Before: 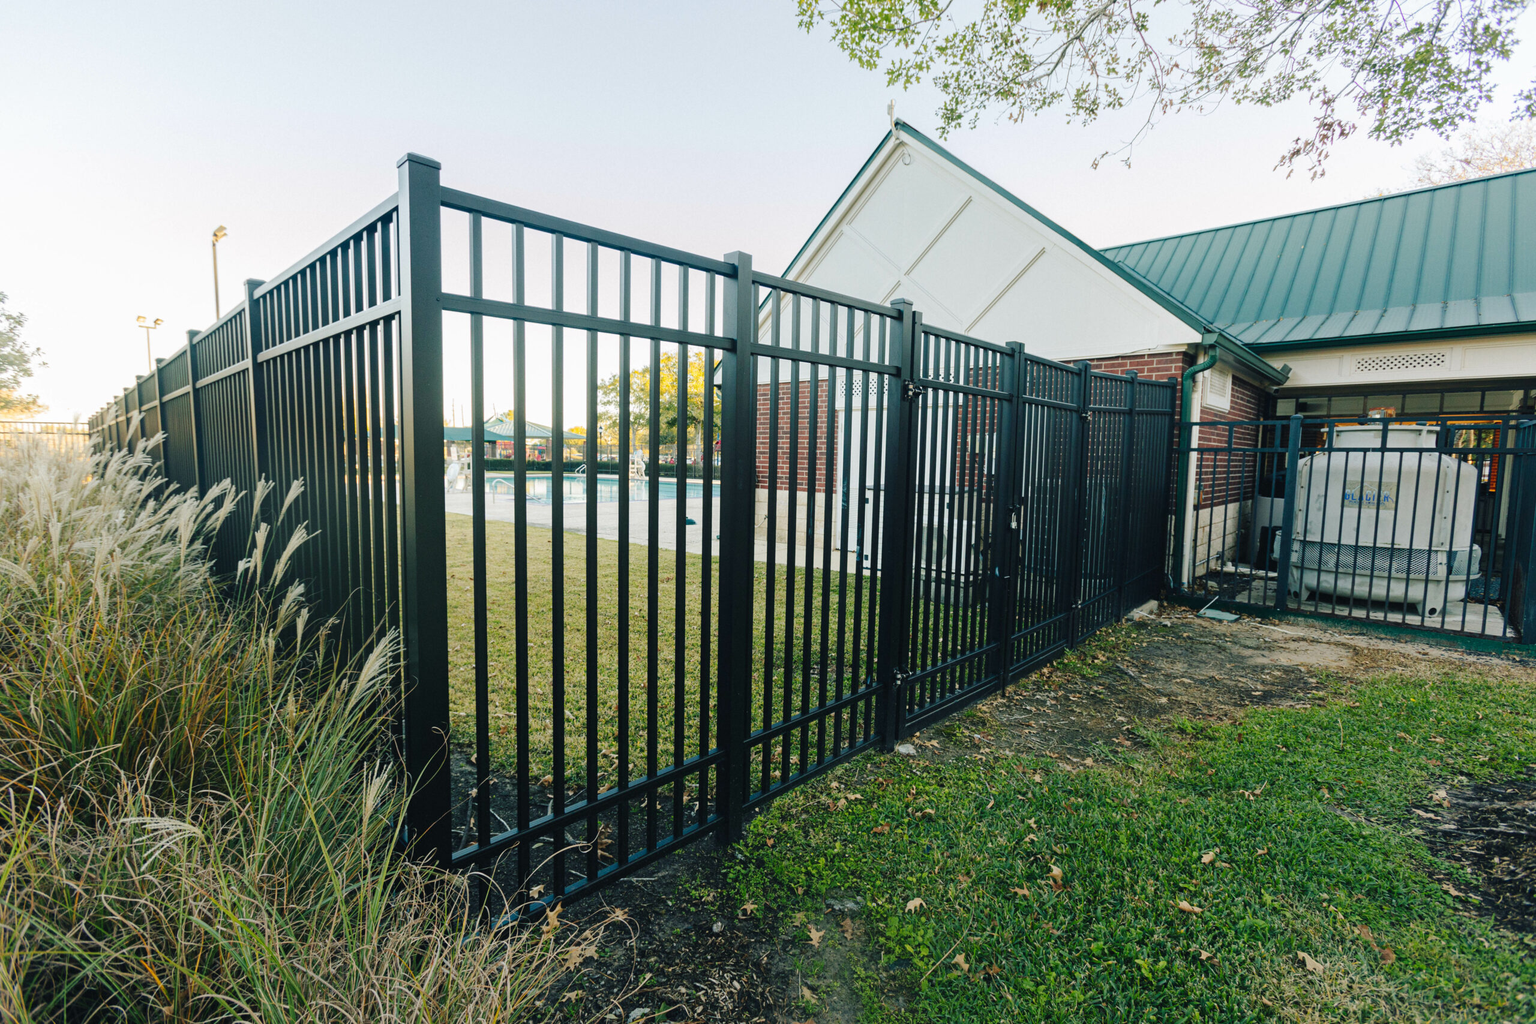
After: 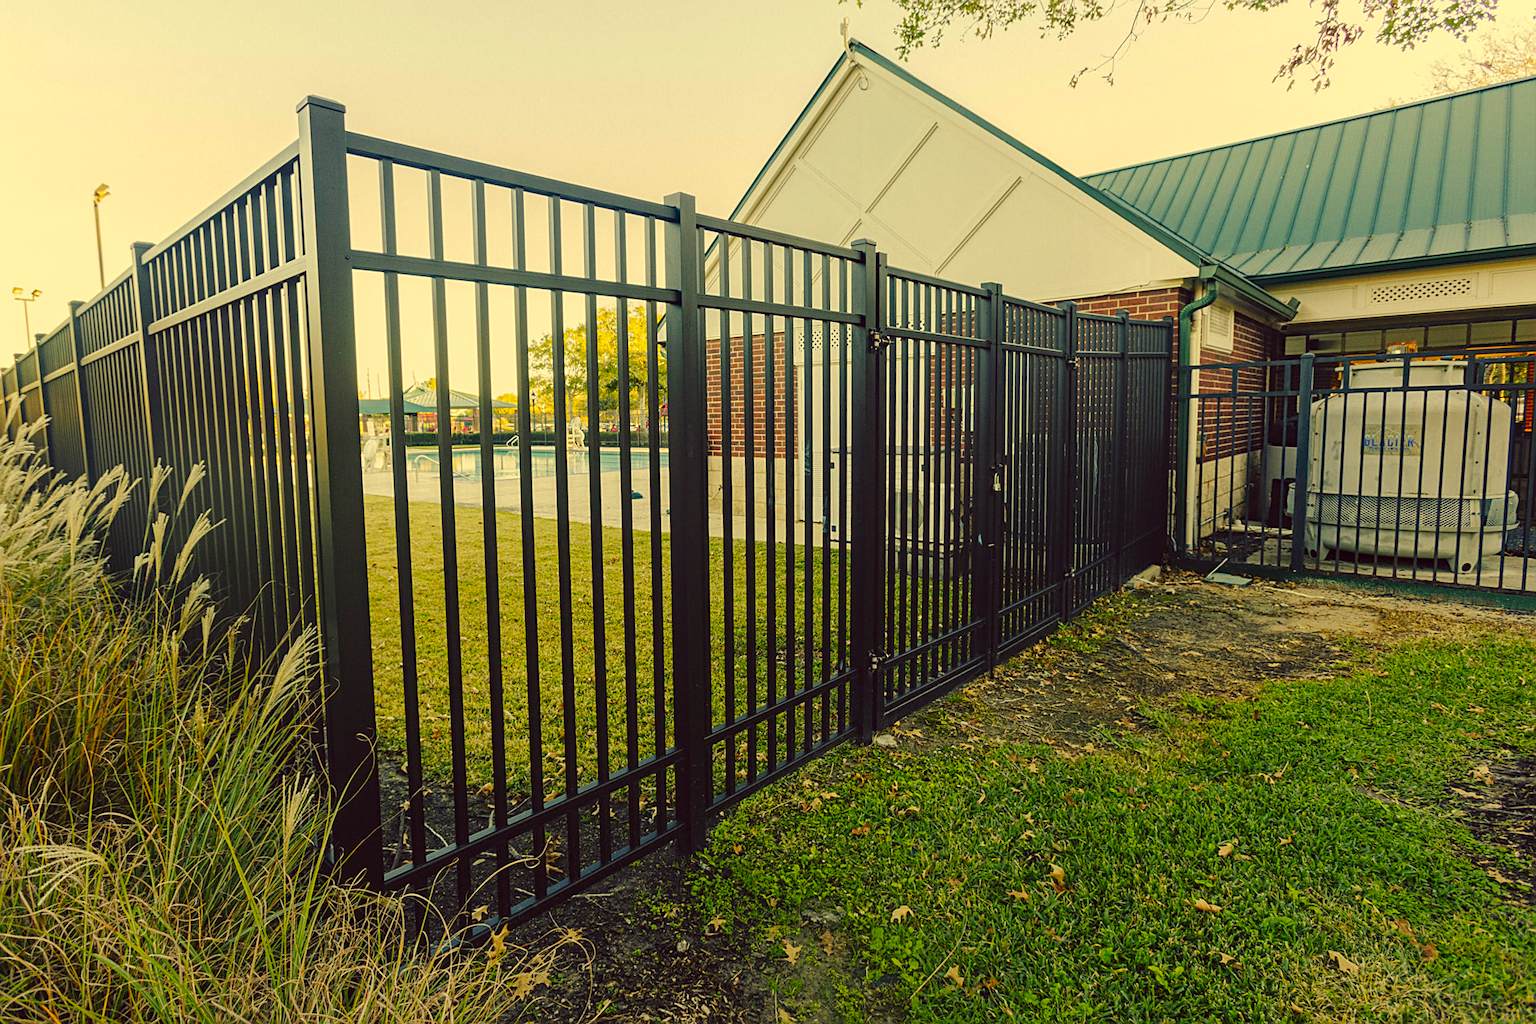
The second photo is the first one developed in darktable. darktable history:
color balance: output saturation 110%
haze removal: compatibility mode true, adaptive false
color correction: highlights a* -0.482, highlights b* 40, shadows a* 9.8, shadows b* -0.161
sharpen: on, module defaults
crop and rotate: angle 1.96°, left 5.673%, top 5.673%
local contrast: detail 110%
